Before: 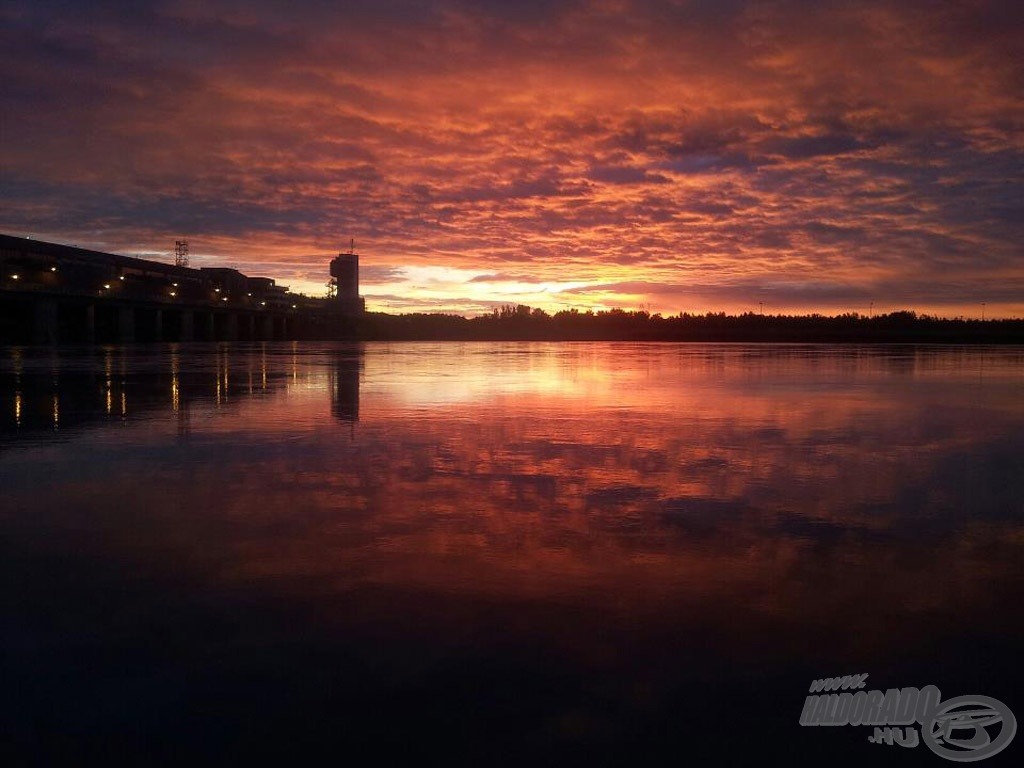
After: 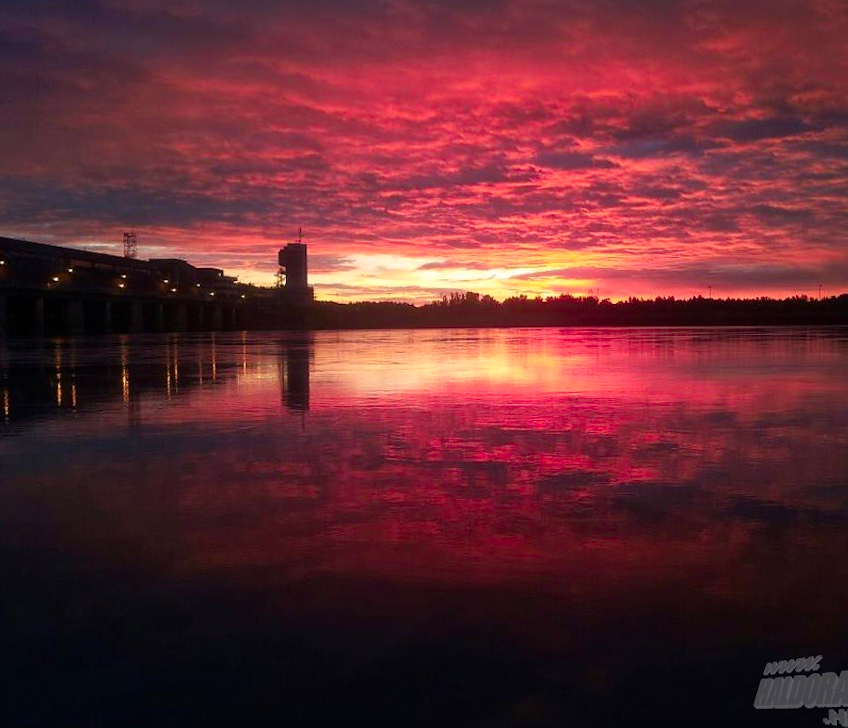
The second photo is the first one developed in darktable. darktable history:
crop and rotate: angle 0.791°, left 4.08%, top 0.881%, right 11.575%, bottom 2.477%
color zones: curves: ch1 [(0.24, 0.634) (0.75, 0.5)]; ch2 [(0.253, 0.437) (0.745, 0.491)]
